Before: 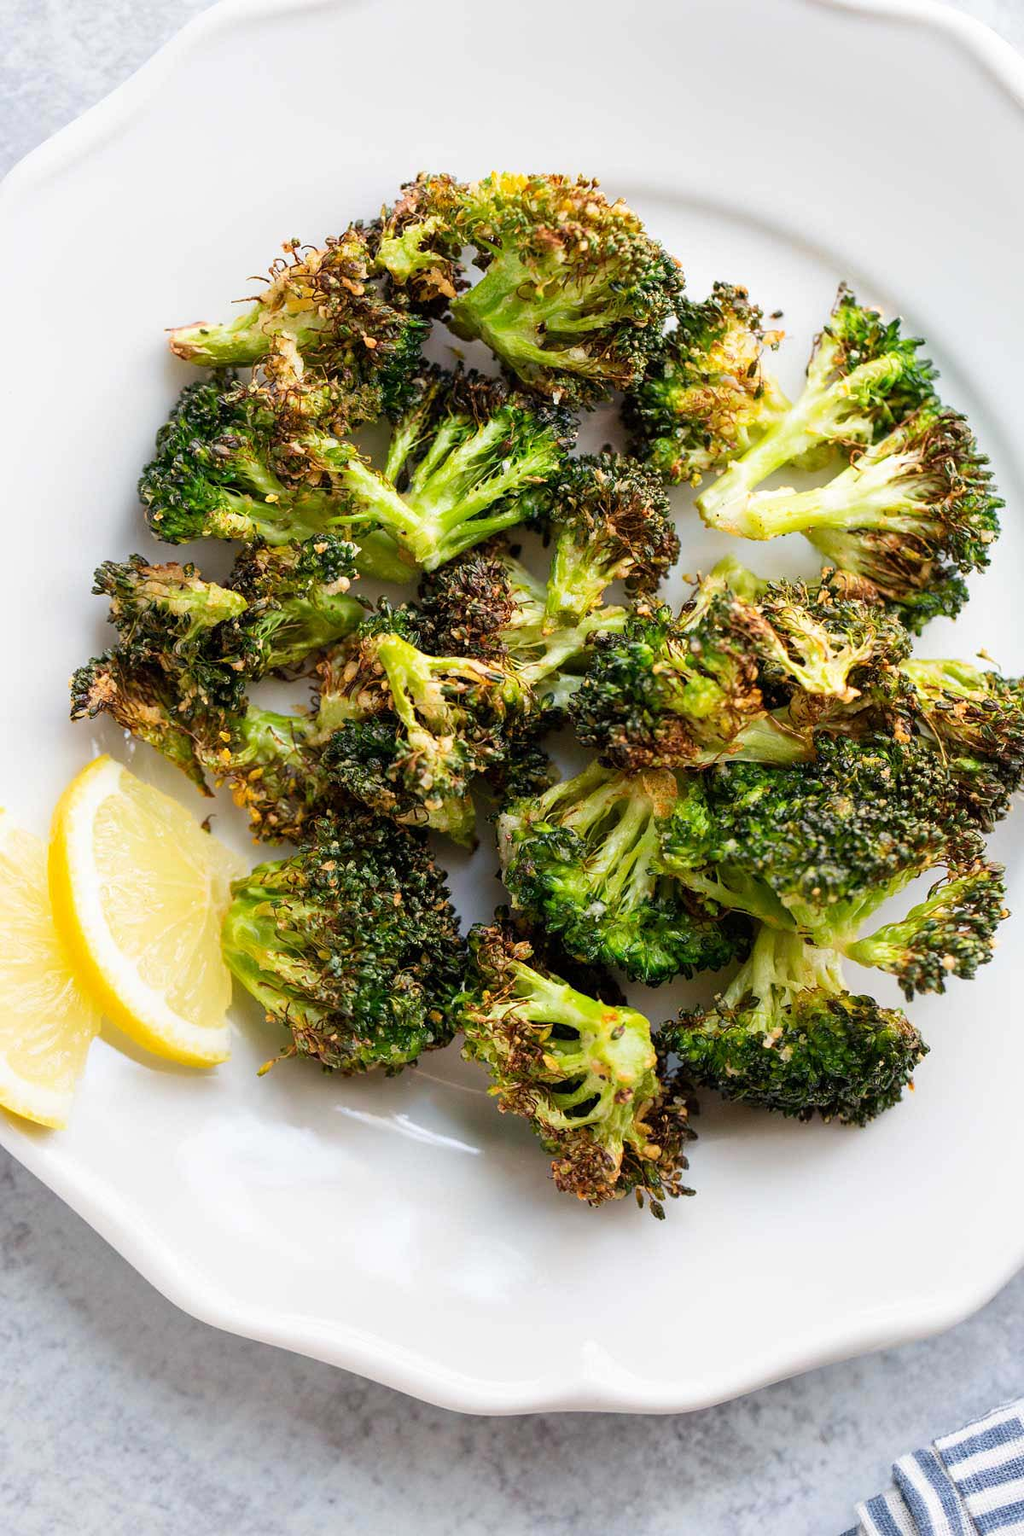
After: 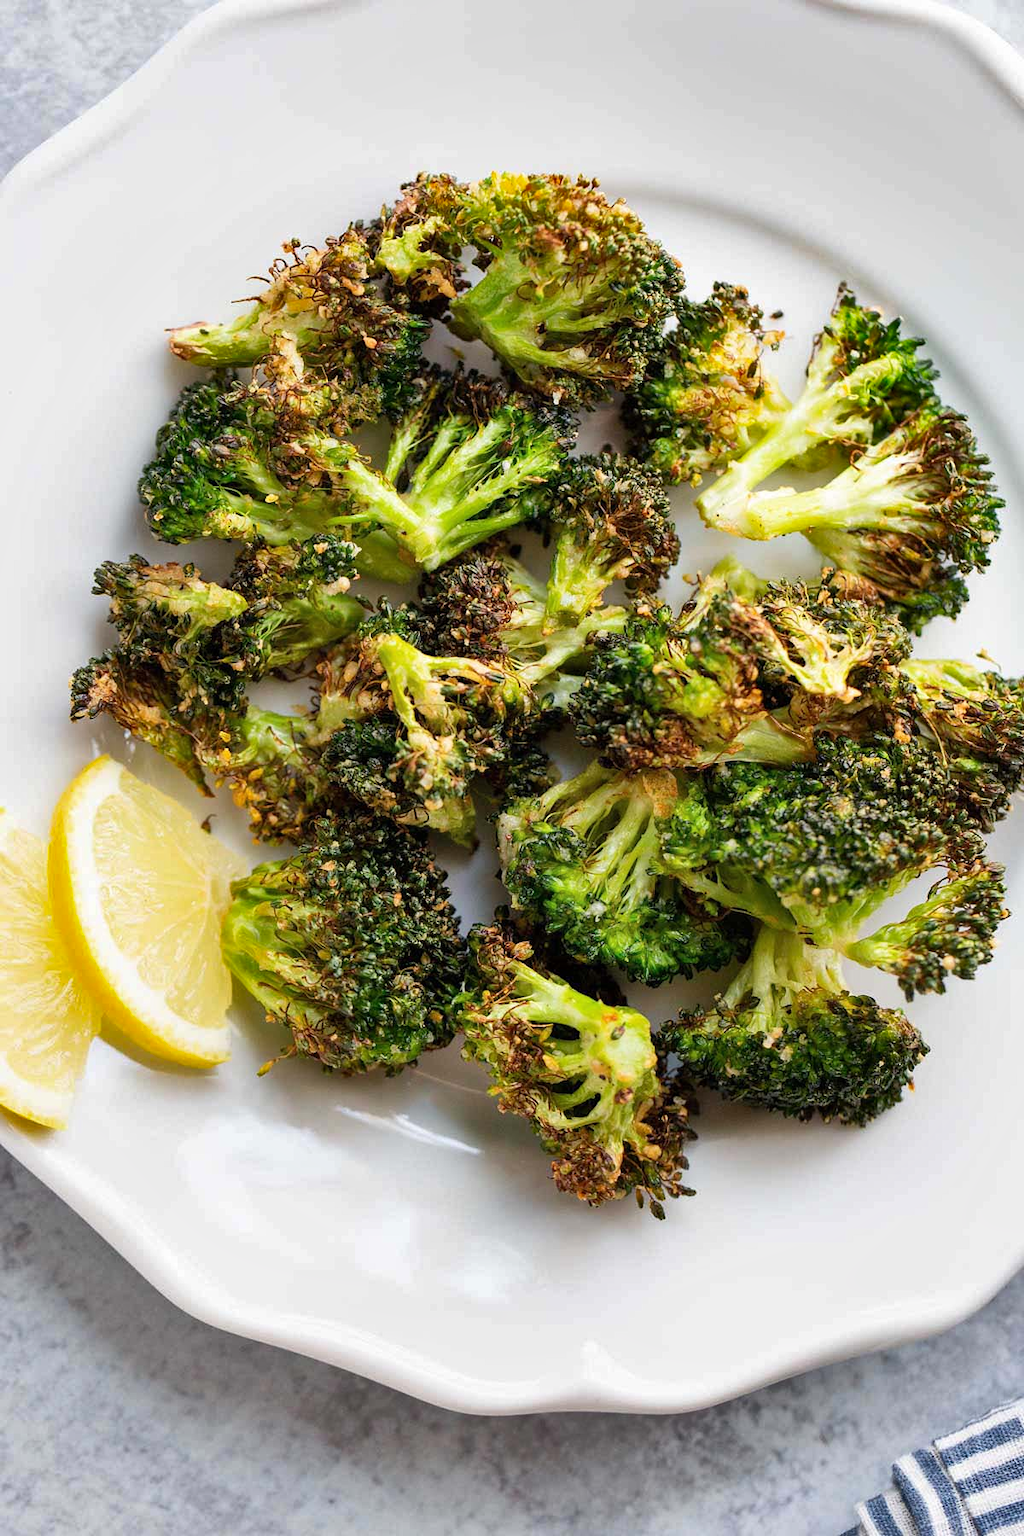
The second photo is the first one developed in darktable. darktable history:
shadows and highlights: shadows 60, soften with gaussian
